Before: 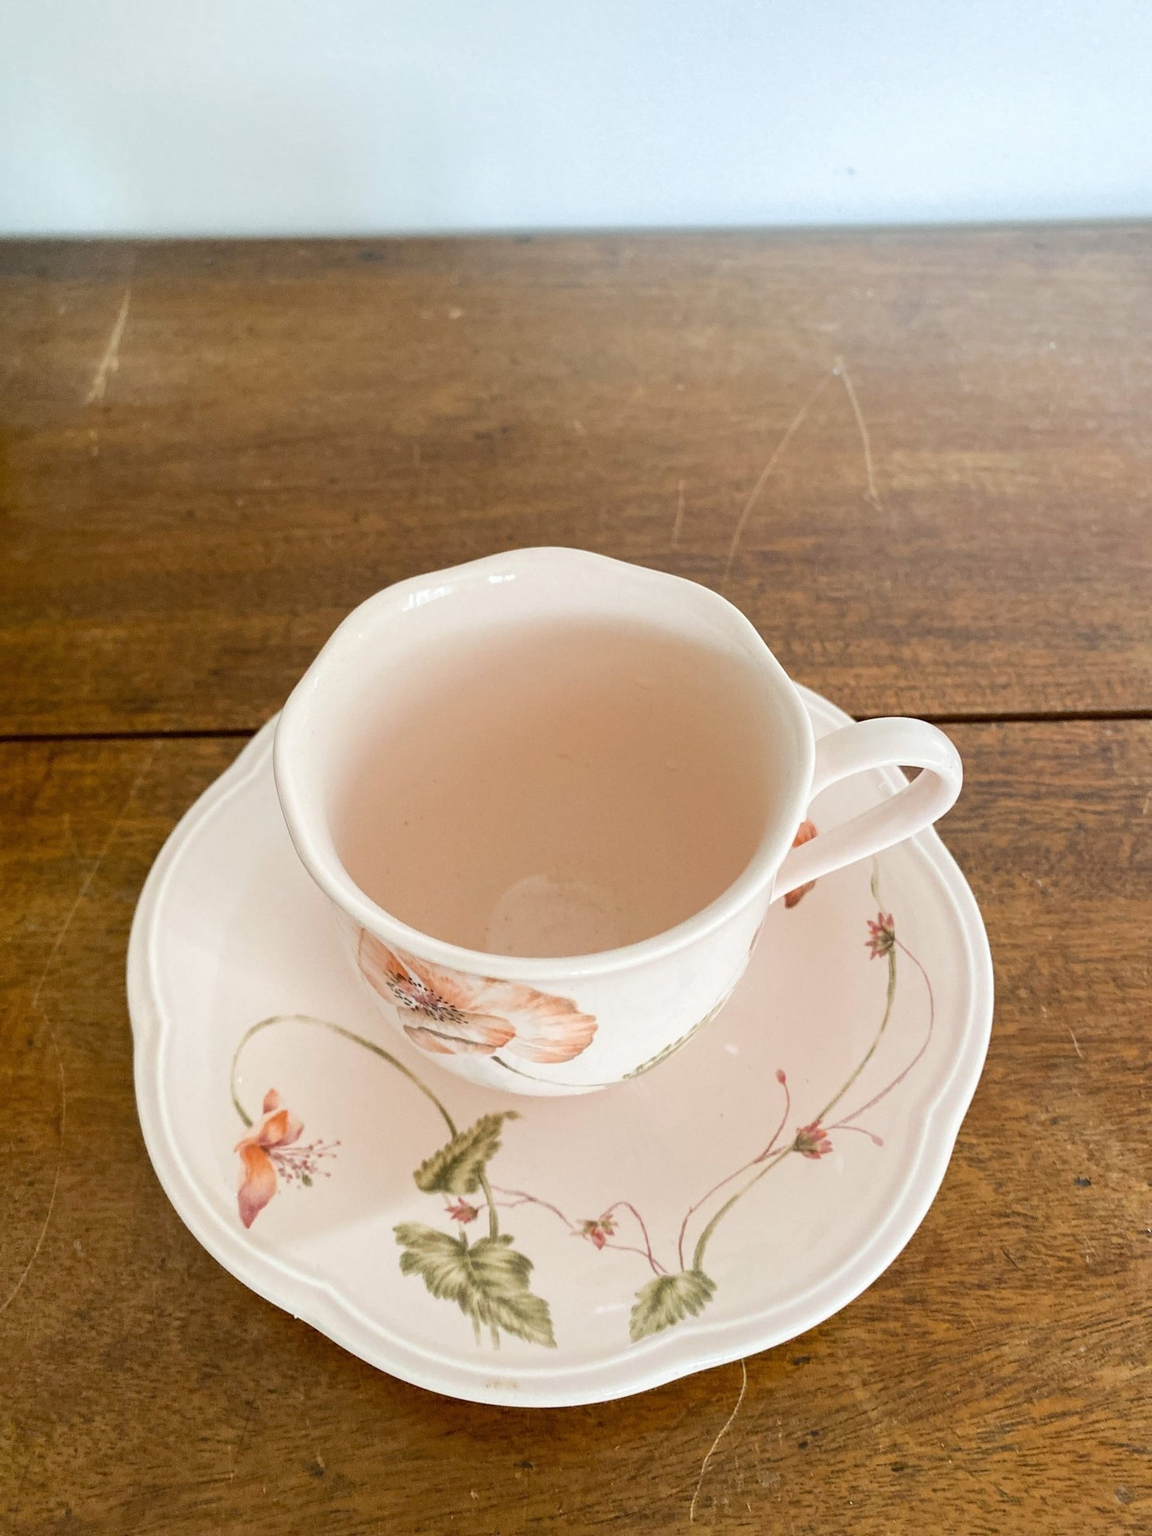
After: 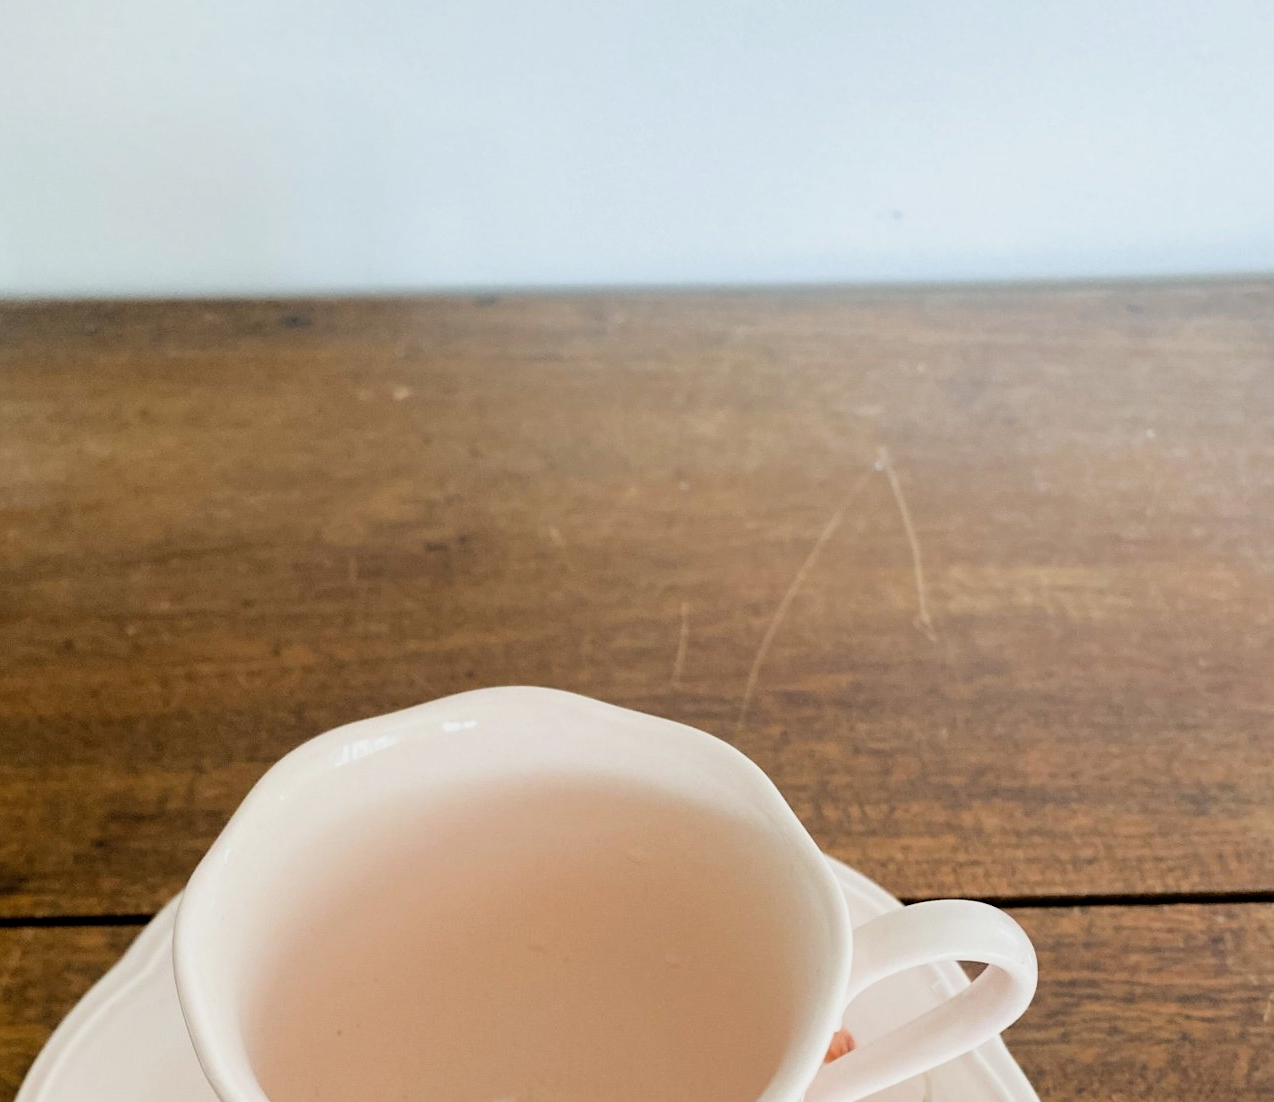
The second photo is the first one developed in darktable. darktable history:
crop and rotate: left 11.812%, bottom 42.776%
contrast equalizer: y [[0.5 ×4, 0.483, 0.43], [0.5 ×6], [0.5 ×6], [0 ×6], [0 ×6]]
filmic rgb: black relative exposure -3.92 EV, white relative exposure 3.14 EV, hardness 2.87
